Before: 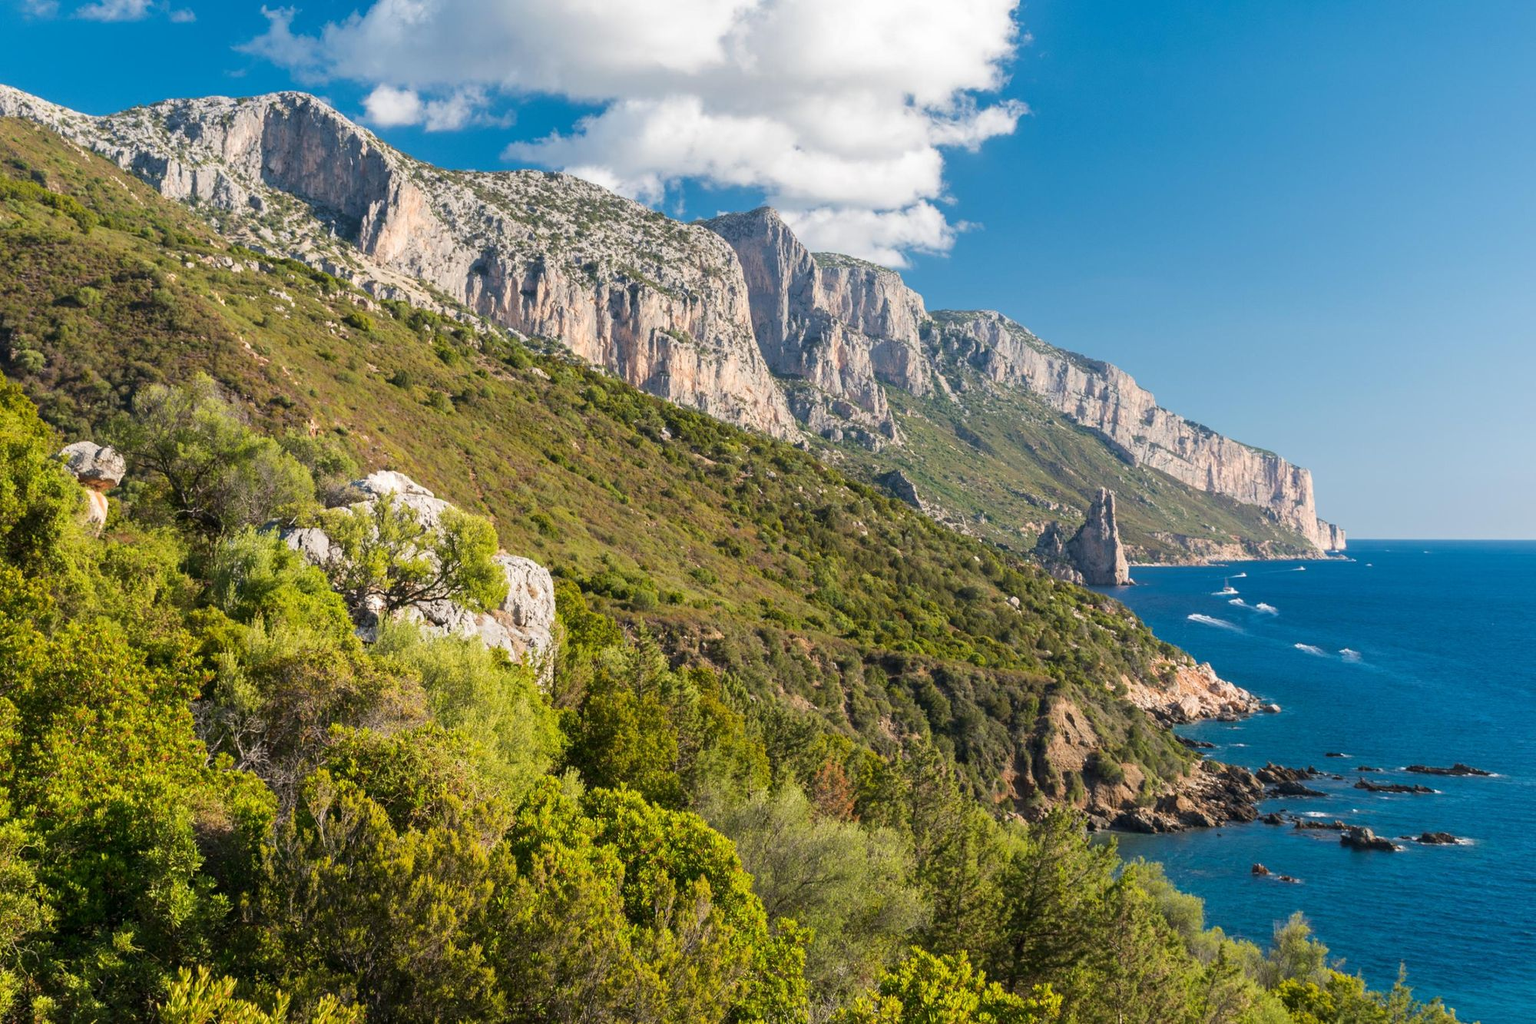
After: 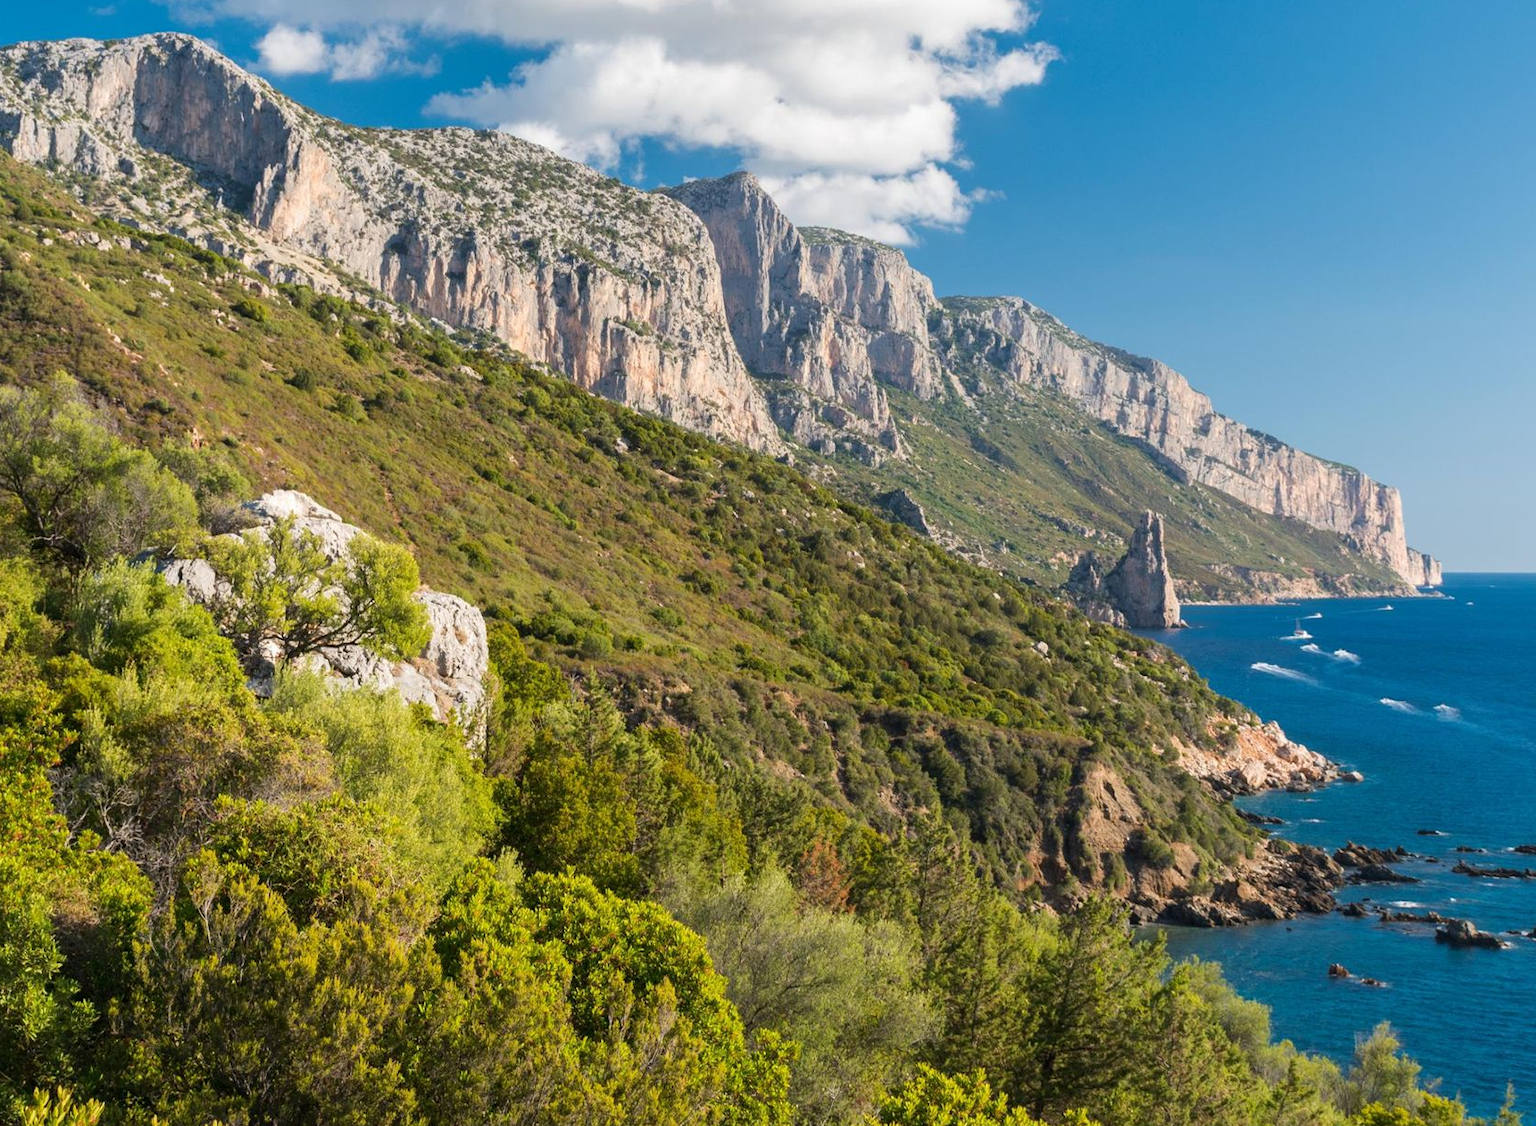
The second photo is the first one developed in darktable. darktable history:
crop: left 9.803%, top 6.343%, right 7.272%, bottom 2.433%
